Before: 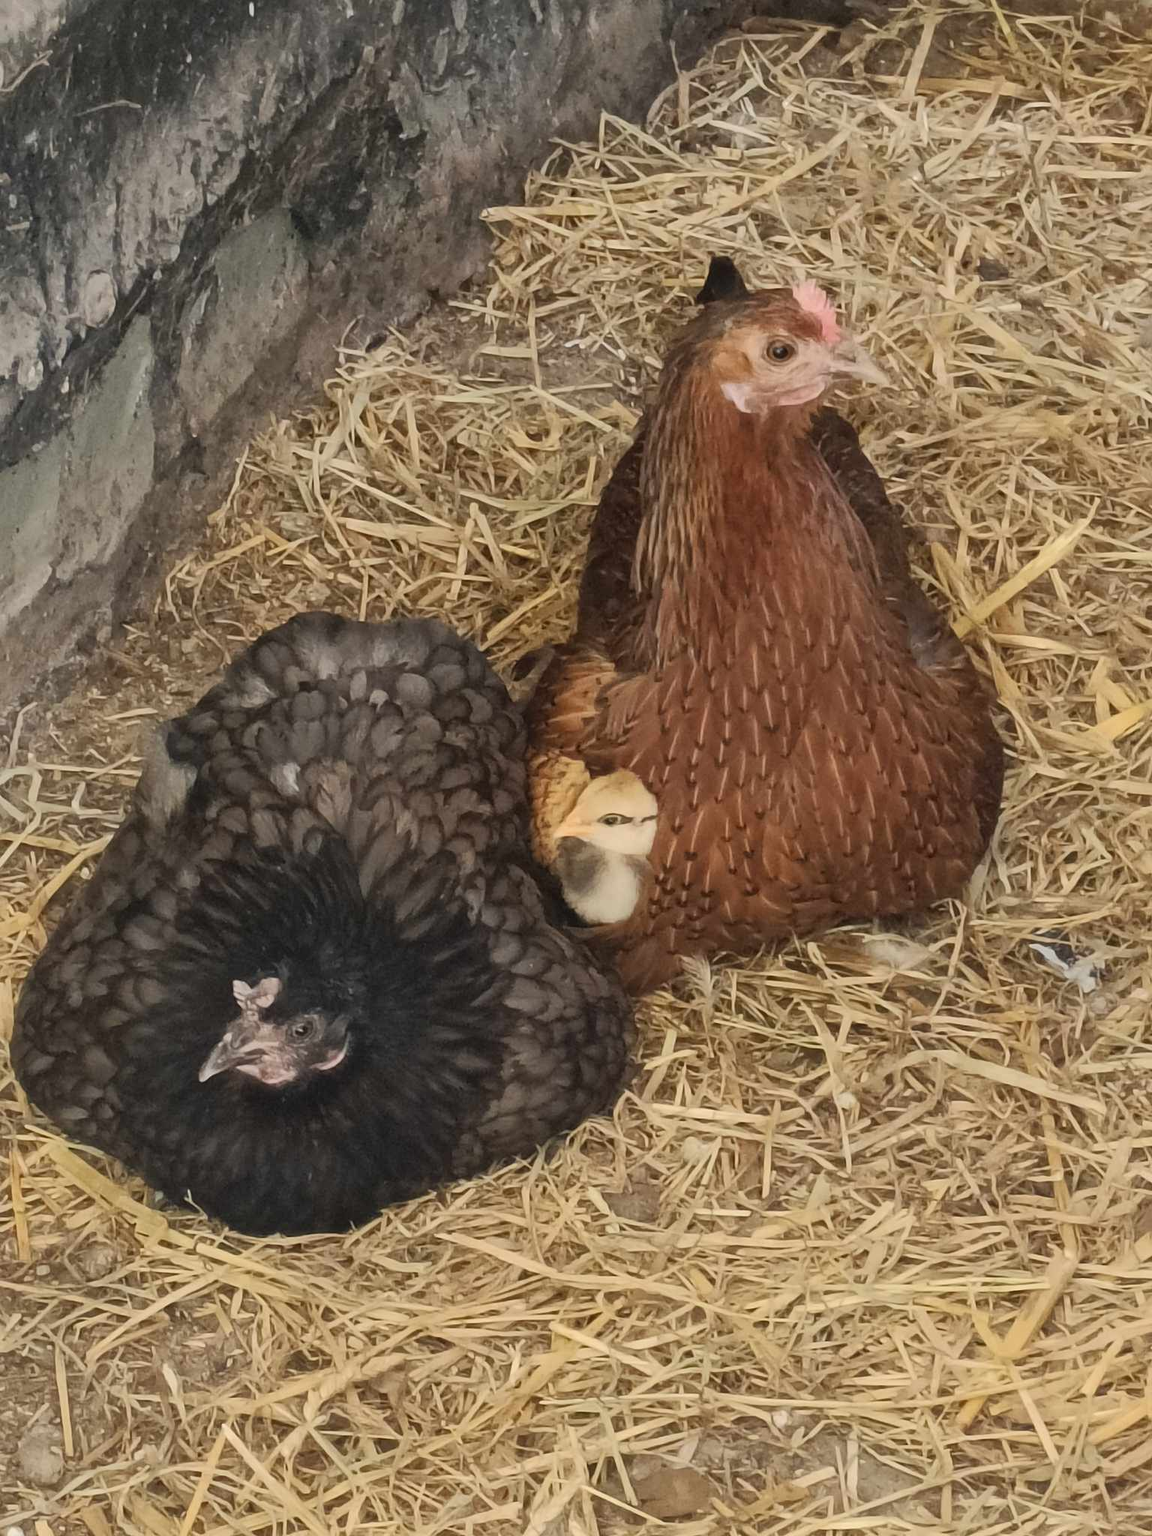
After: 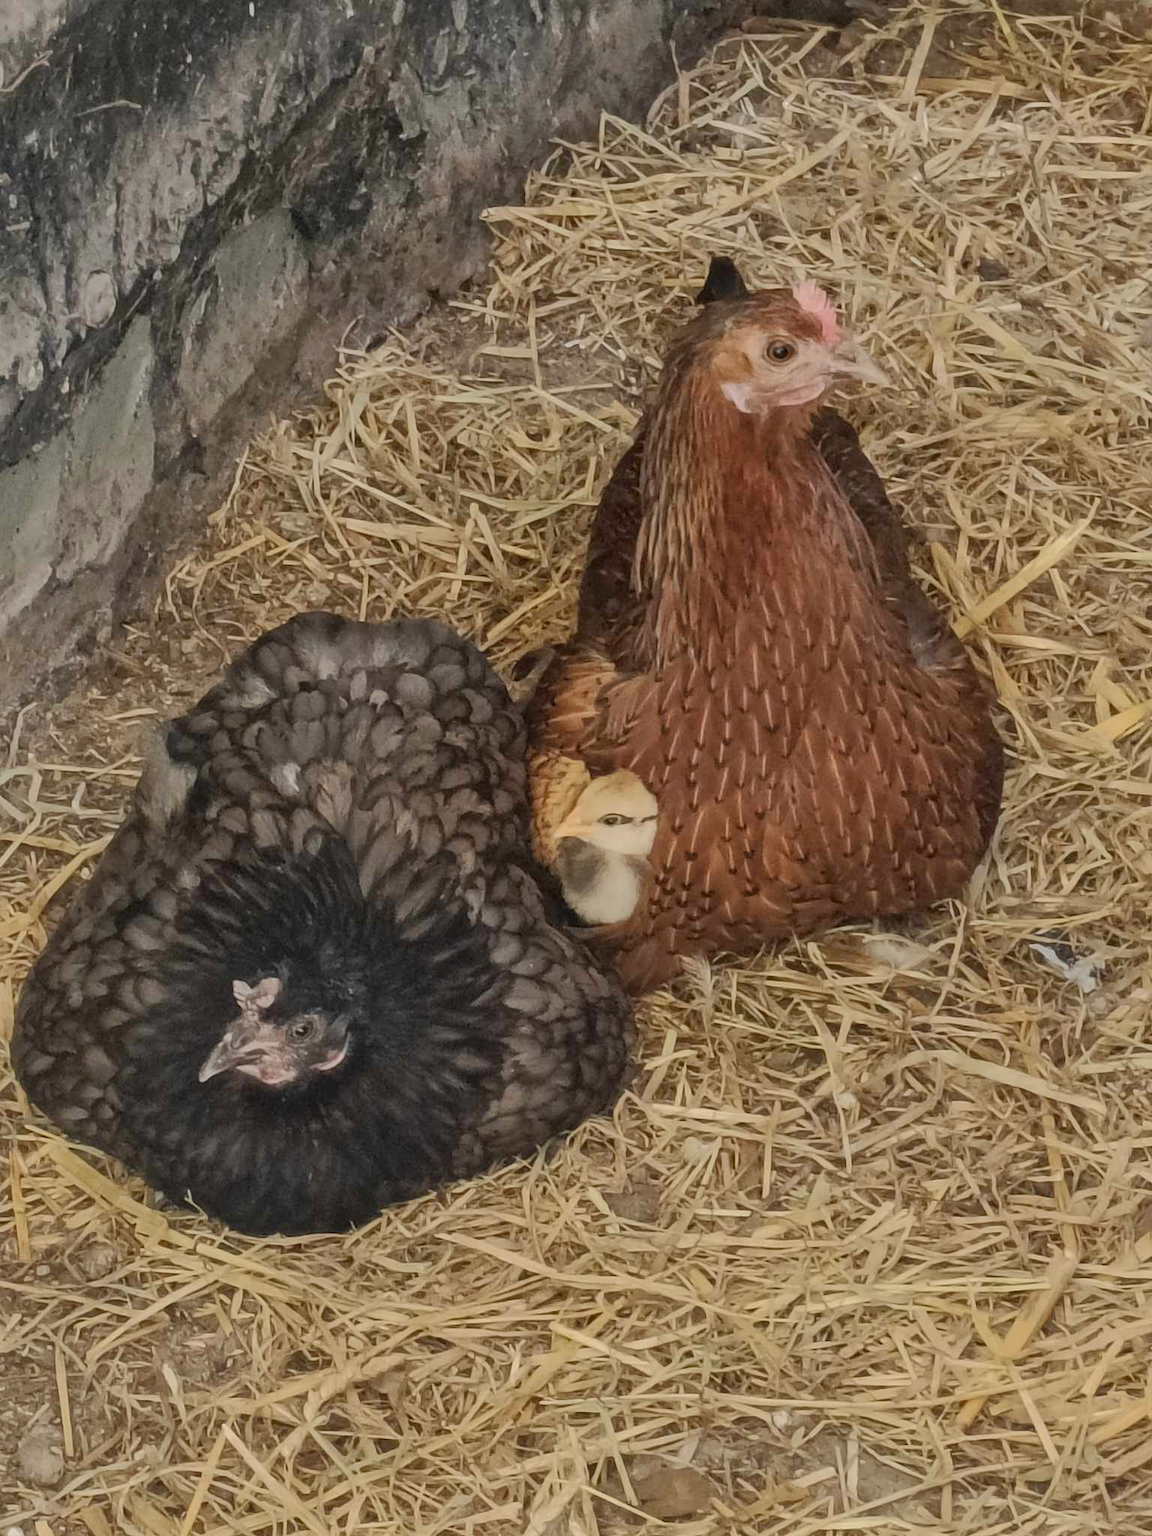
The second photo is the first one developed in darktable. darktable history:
shadows and highlights: shadows 20.55, highlights -20.99, soften with gaussian
tone equalizer: -8 EV 0.25 EV, -7 EV 0.417 EV, -6 EV 0.417 EV, -5 EV 0.25 EV, -3 EV -0.25 EV, -2 EV -0.417 EV, -1 EV -0.417 EV, +0 EV -0.25 EV, edges refinement/feathering 500, mask exposure compensation -1.57 EV, preserve details guided filter
local contrast: on, module defaults
